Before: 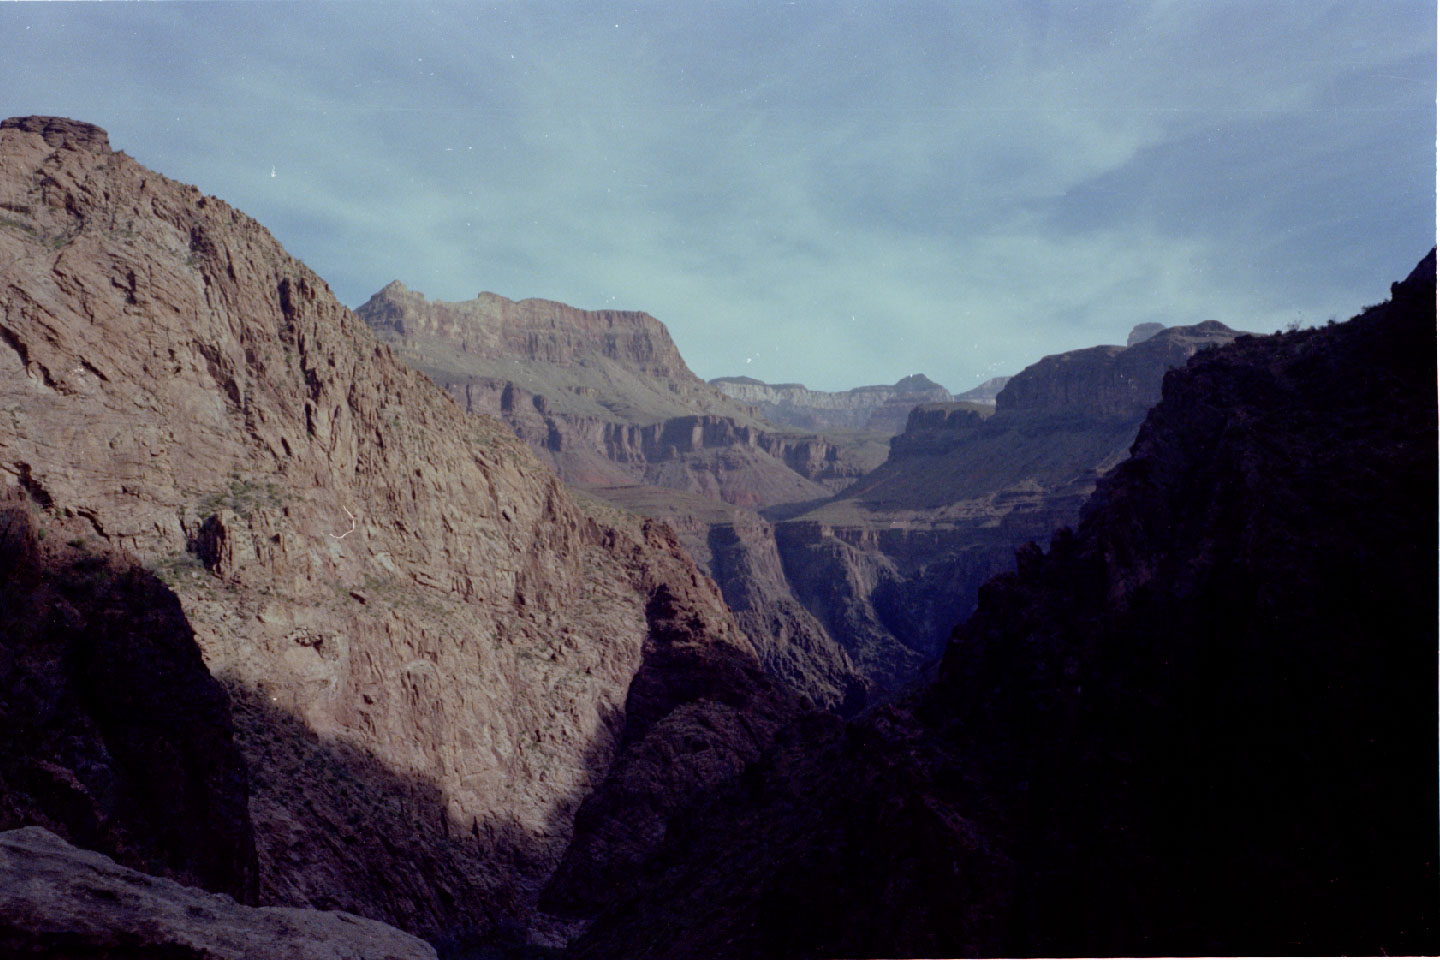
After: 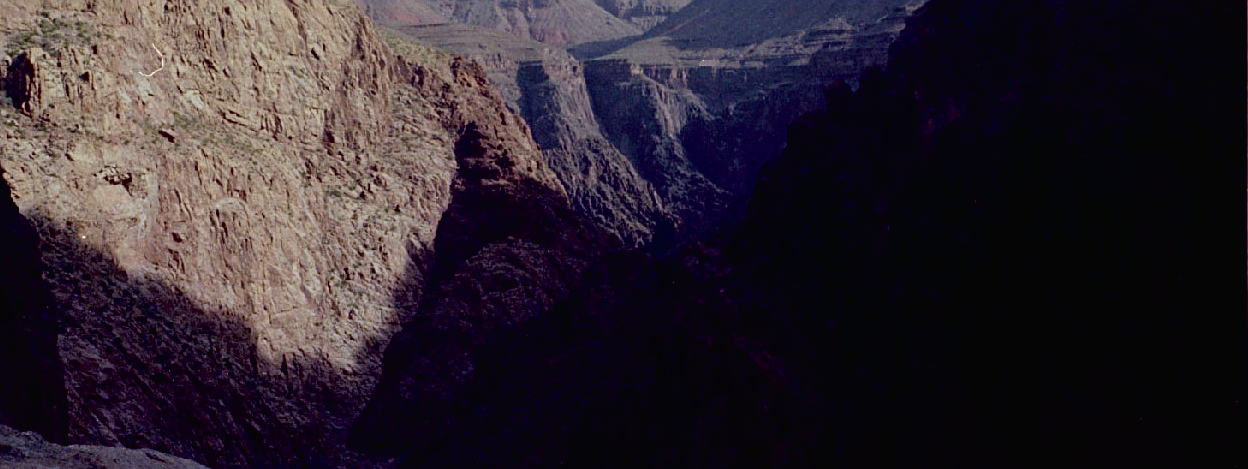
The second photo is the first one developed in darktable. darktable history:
sharpen: on, module defaults
tone curve: curves: ch0 [(0, 0.013) (0.054, 0.018) (0.205, 0.191) (0.289, 0.292) (0.39, 0.424) (0.493, 0.551) (0.666, 0.743) (0.795, 0.841) (1, 0.998)]; ch1 [(0, 0) (0.385, 0.343) (0.439, 0.415) (0.494, 0.495) (0.501, 0.501) (0.51, 0.509) (0.548, 0.554) (0.586, 0.601) (0.66, 0.687) (0.783, 0.804) (1, 1)]; ch2 [(0, 0) (0.304, 0.31) (0.403, 0.399) (0.441, 0.428) (0.47, 0.469) (0.498, 0.496) (0.524, 0.538) (0.566, 0.579) (0.633, 0.665) (0.7, 0.711) (1, 1)], color space Lab, independent channels, preserve colors none
crop and rotate: left 13.306%, top 48.129%, bottom 2.928%
exposure: compensate highlight preservation false
